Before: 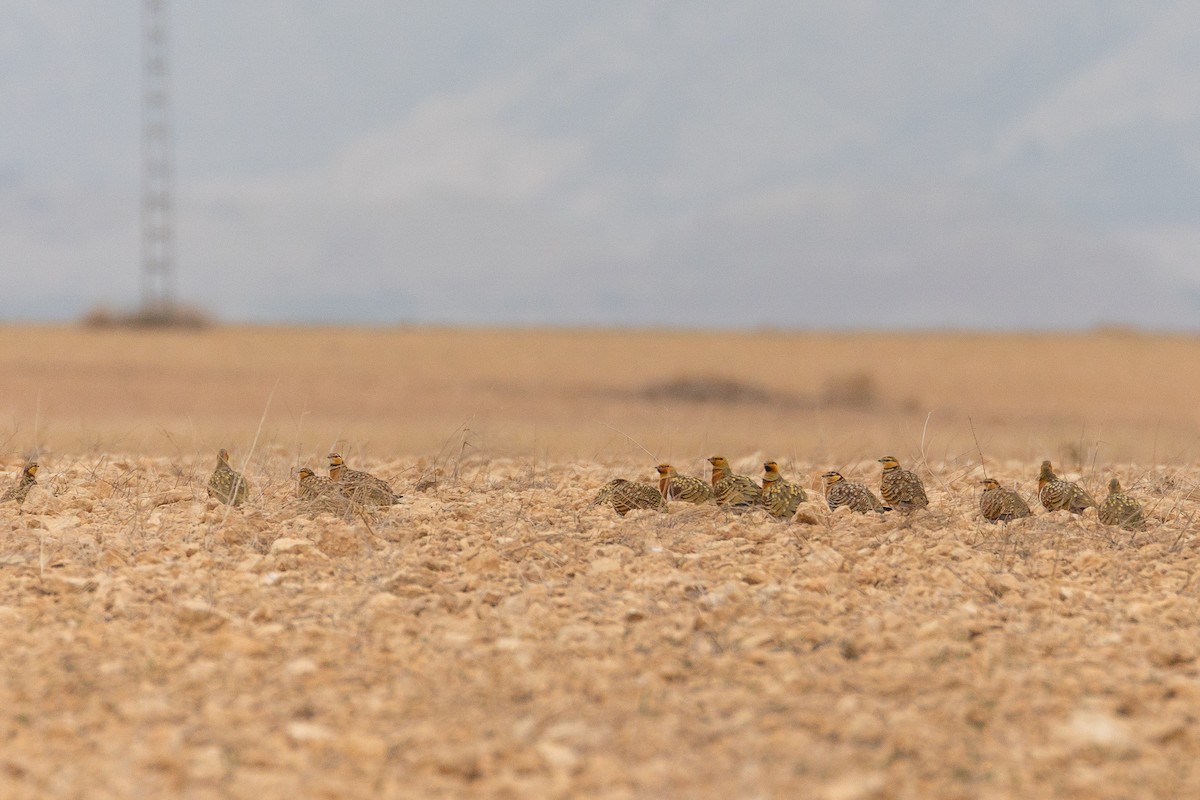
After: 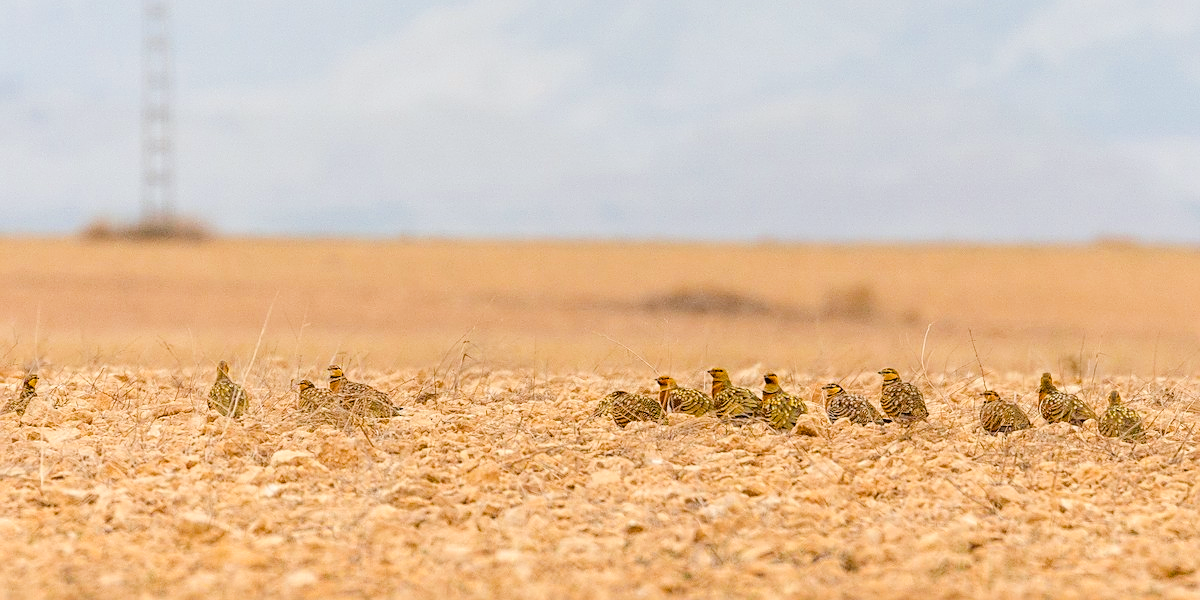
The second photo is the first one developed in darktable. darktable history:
sharpen: on, module defaults
levels: mode automatic
exposure: compensate exposure bias true, compensate highlight preservation false
color balance rgb: highlights gain › chroma 0.936%, highlights gain › hue 27.64°, perceptual saturation grading › global saturation 28.697%, perceptual saturation grading › mid-tones 11.998%, perceptual saturation grading › shadows 9.54%, perceptual brilliance grading › global brilliance 18.272%
color correction: highlights a* -4.94, highlights b* -3.63, shadows a* 3.84, shadows b* 4.47
filmic rgb: black relative exposure -7.65 EV, white relative exposure 4.56 EV, hardness 3.61, iterations of high-quality reconstruction 0
local contrast: on, module defaults
crop: top 11.007%, bottom 13.927%
